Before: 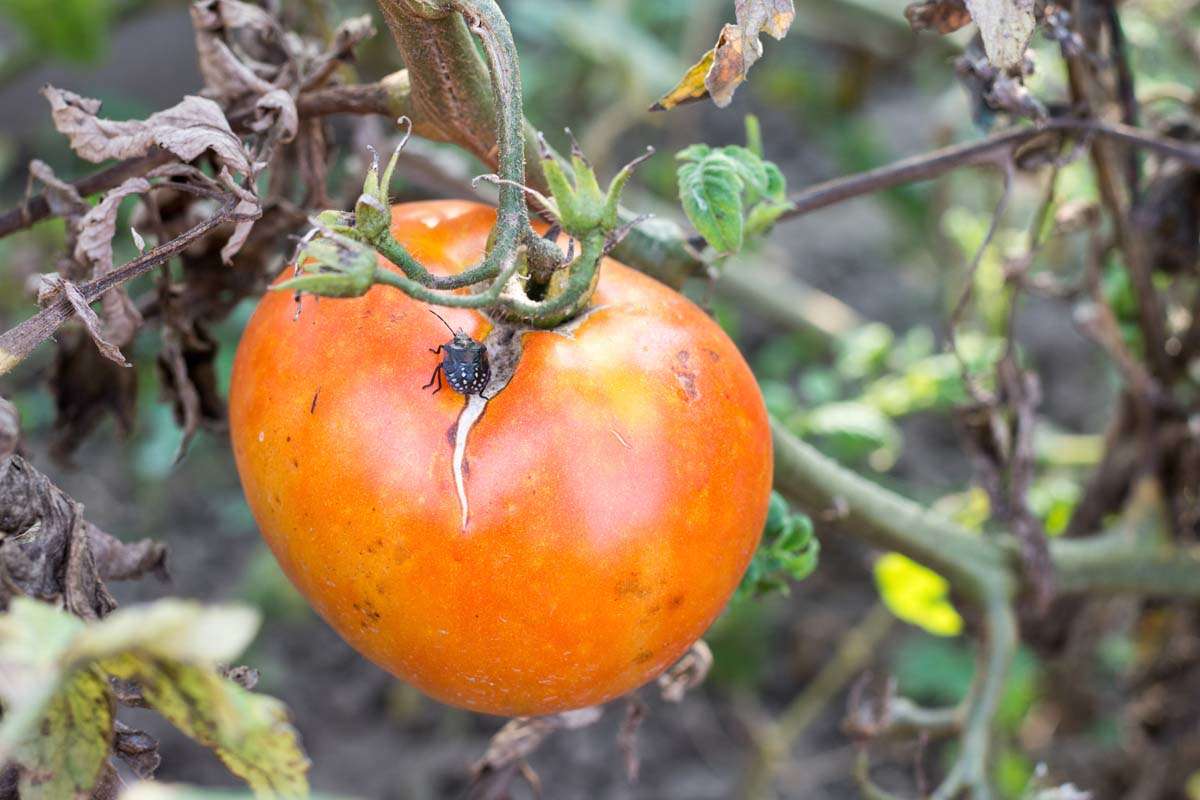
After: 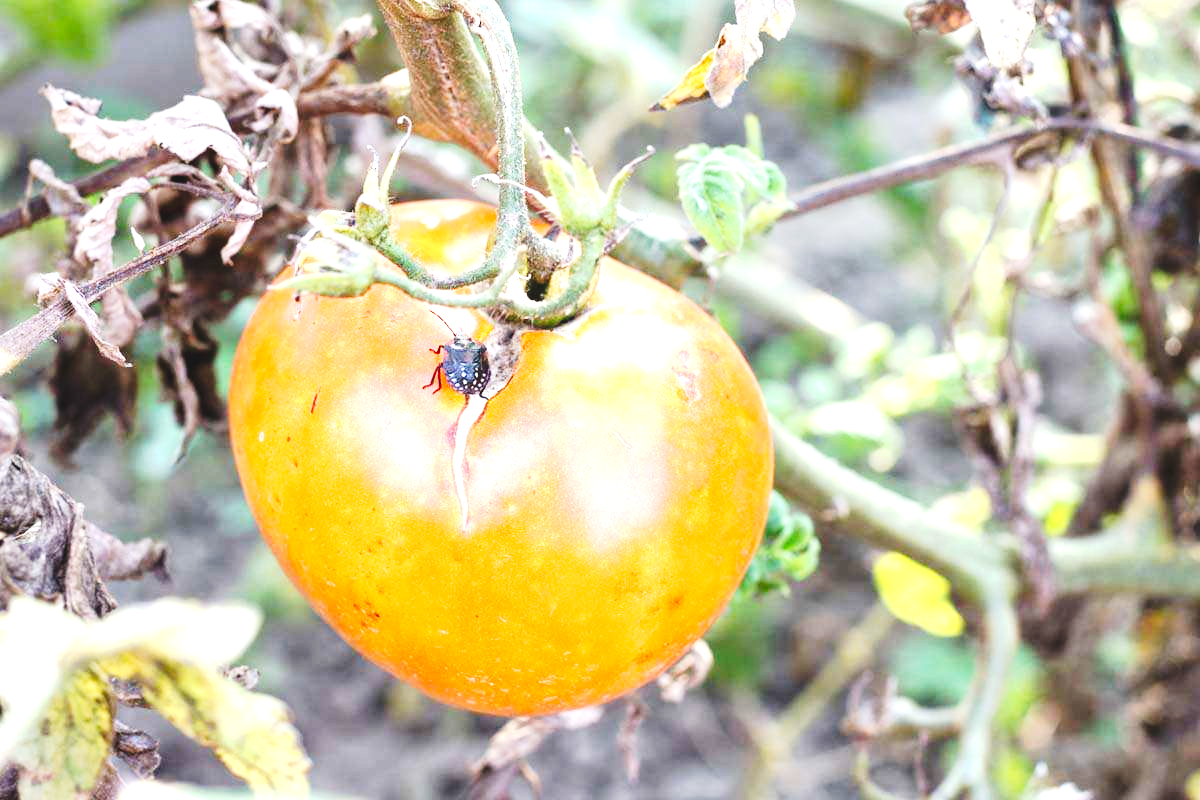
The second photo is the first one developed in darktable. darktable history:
tone curve: curves: ch0 [(0, 0) (0.003, 0.077) (0.011, 0.079) (0.025, 0.085) (0.044, 0.095) (0.069, 0.109) (0.1, 0.124) (0.136, 0.142) (0.177, 0.169) (0.224, 0.207) (0.277, 0.267) (0.335, 0.347) (0.399, 0.442) (0.468, 0.54) (0.543, 0.635) (0.623, 0.726) (0.709, 0.813) (0.801, 0.882) (0.898, 0.934) (1, 1)], preserve colors none
exposure: black level correction 0, exposure 1.173 EV, compensate exposure bias true, compensate highlight preservation false
